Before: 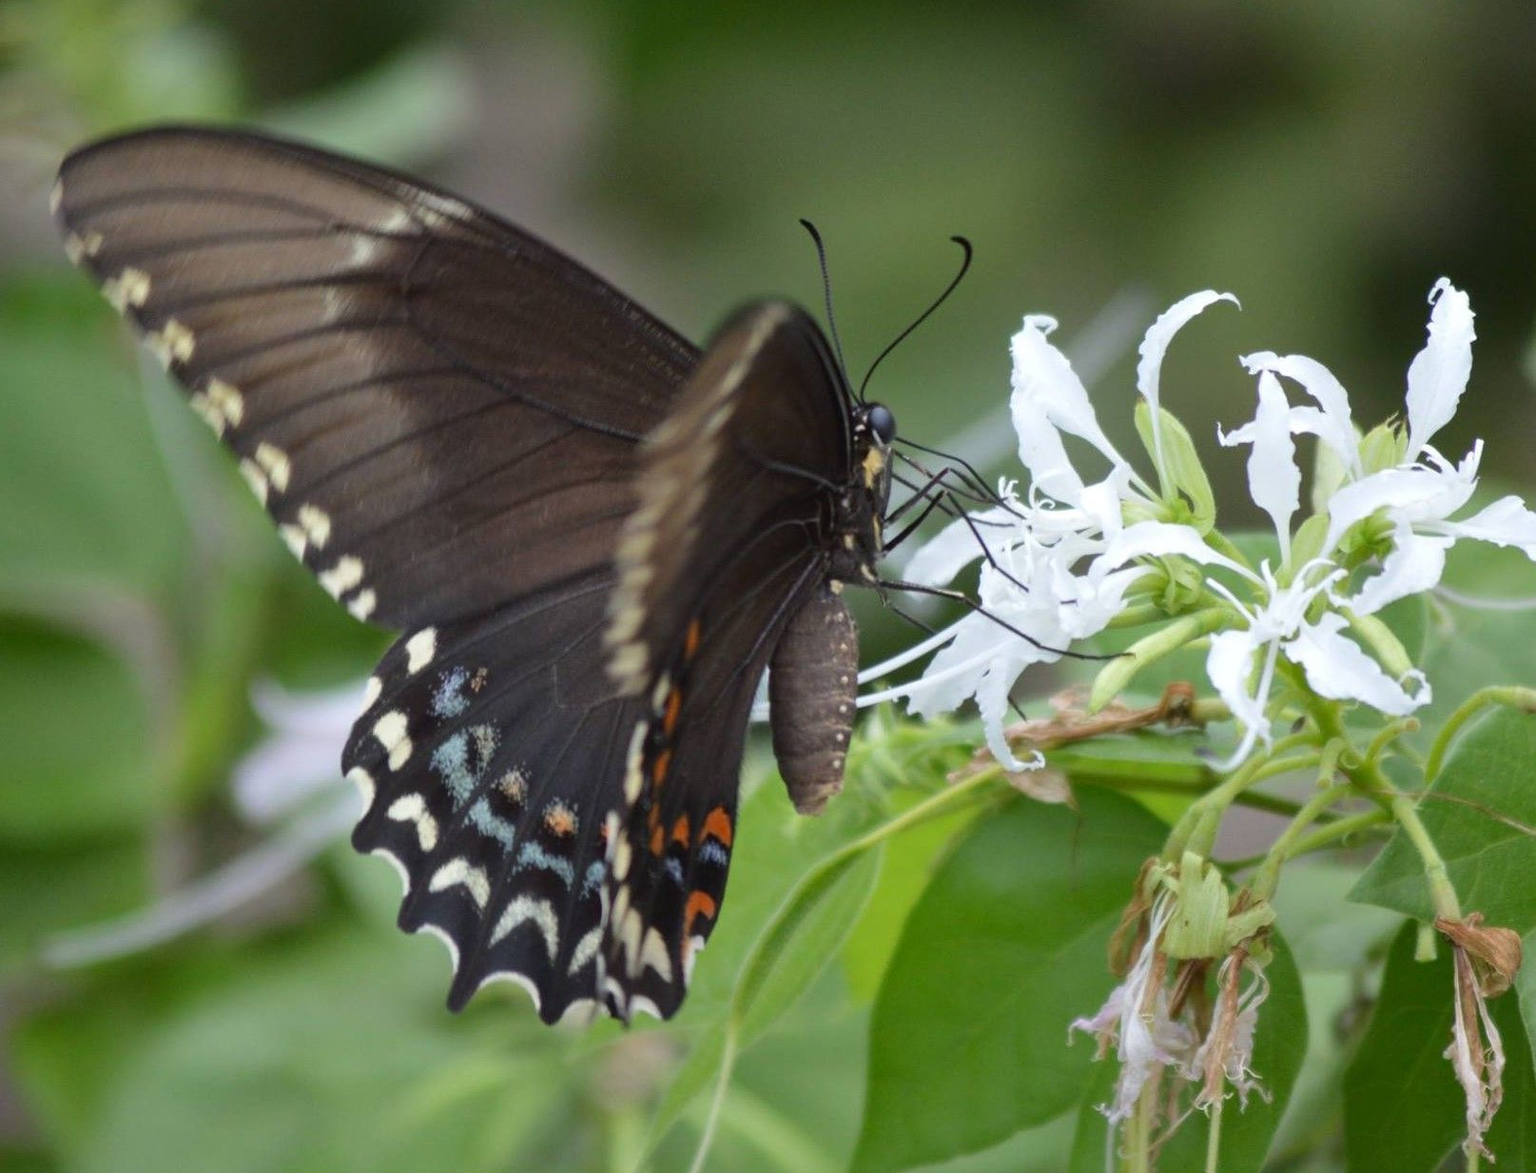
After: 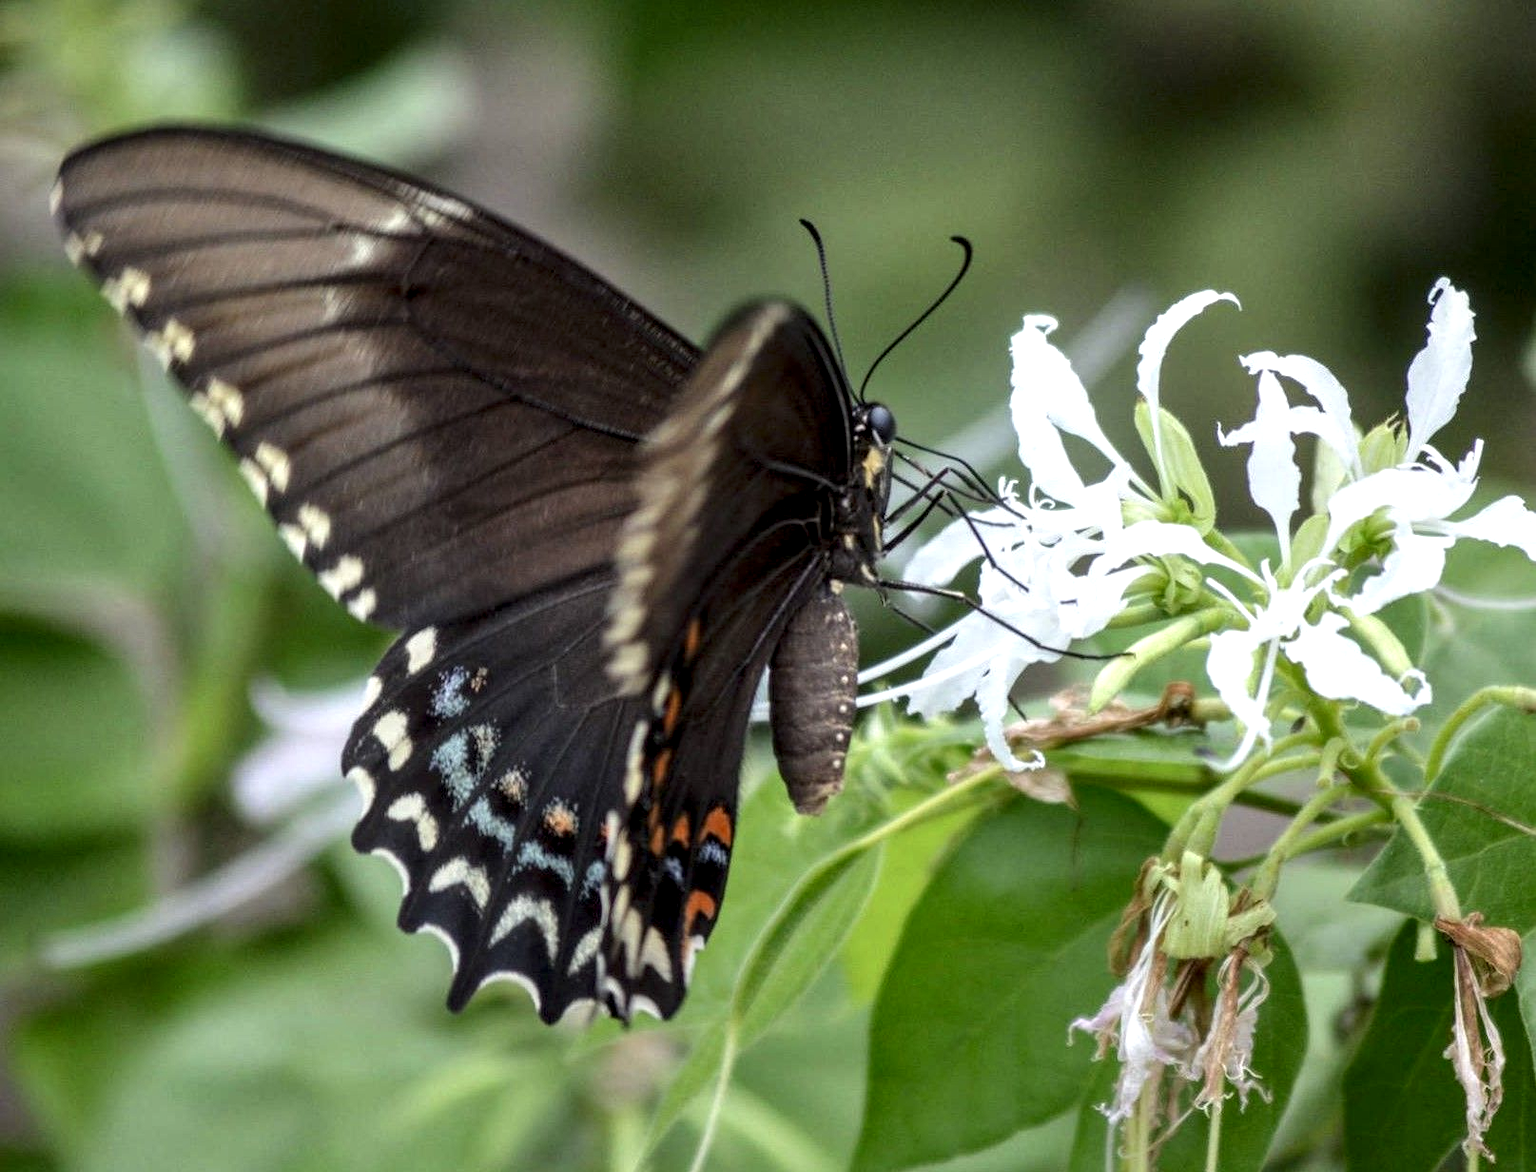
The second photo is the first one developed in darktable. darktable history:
local contrast: highlights 77%, shadows 56%, detail 174%, midtone range 0.427
